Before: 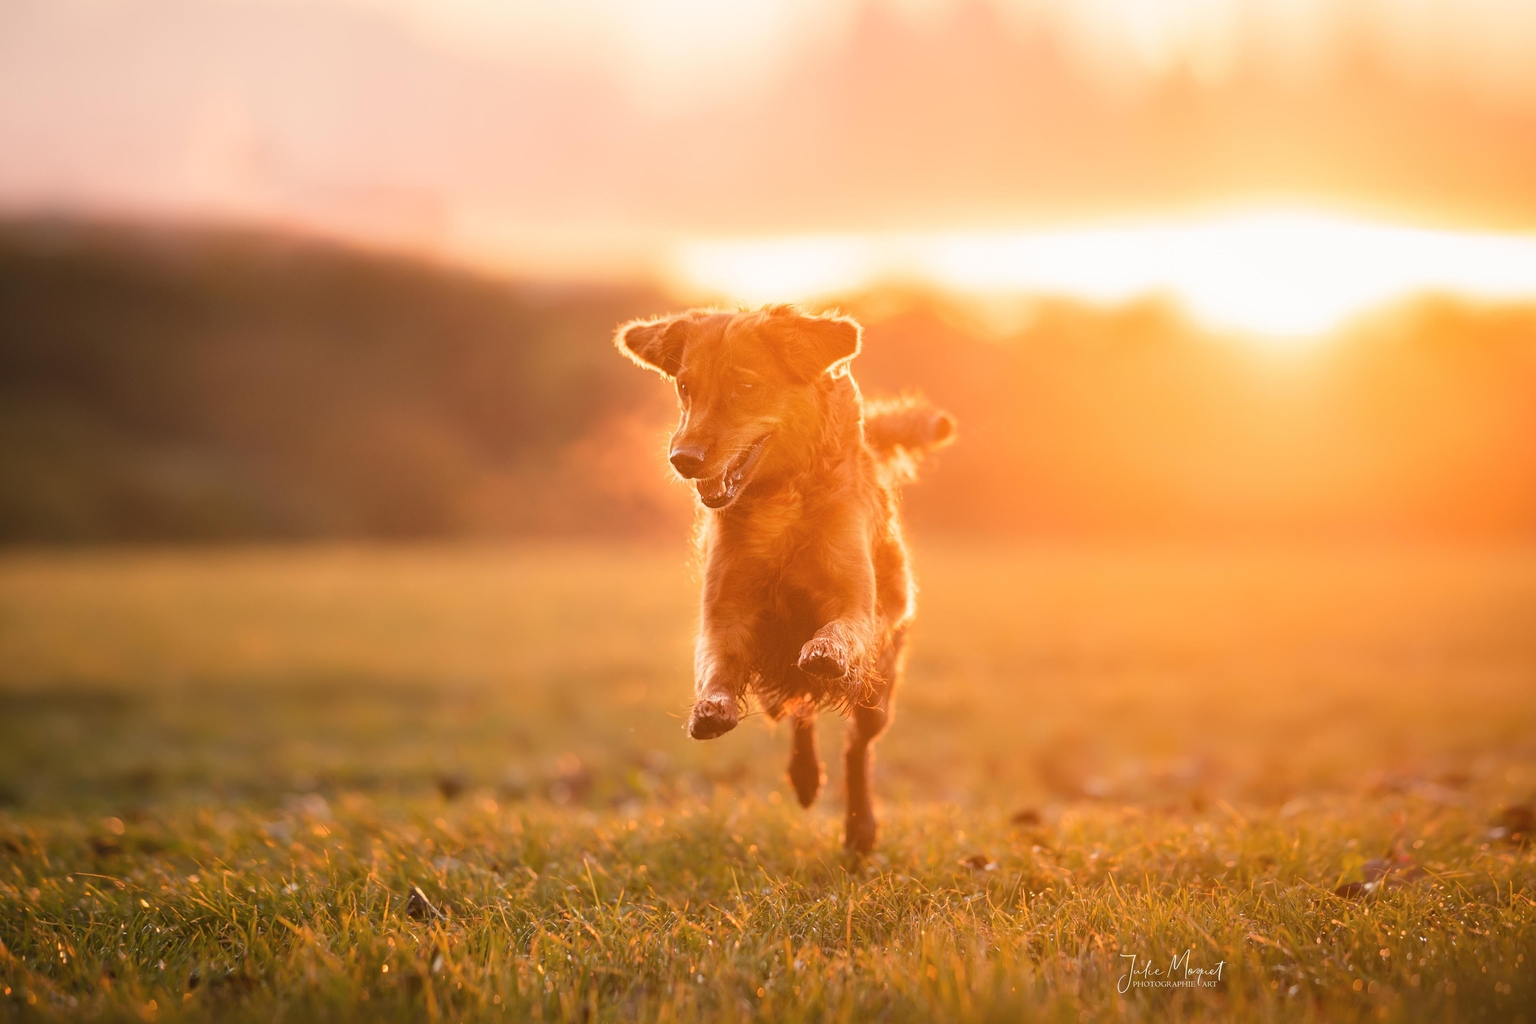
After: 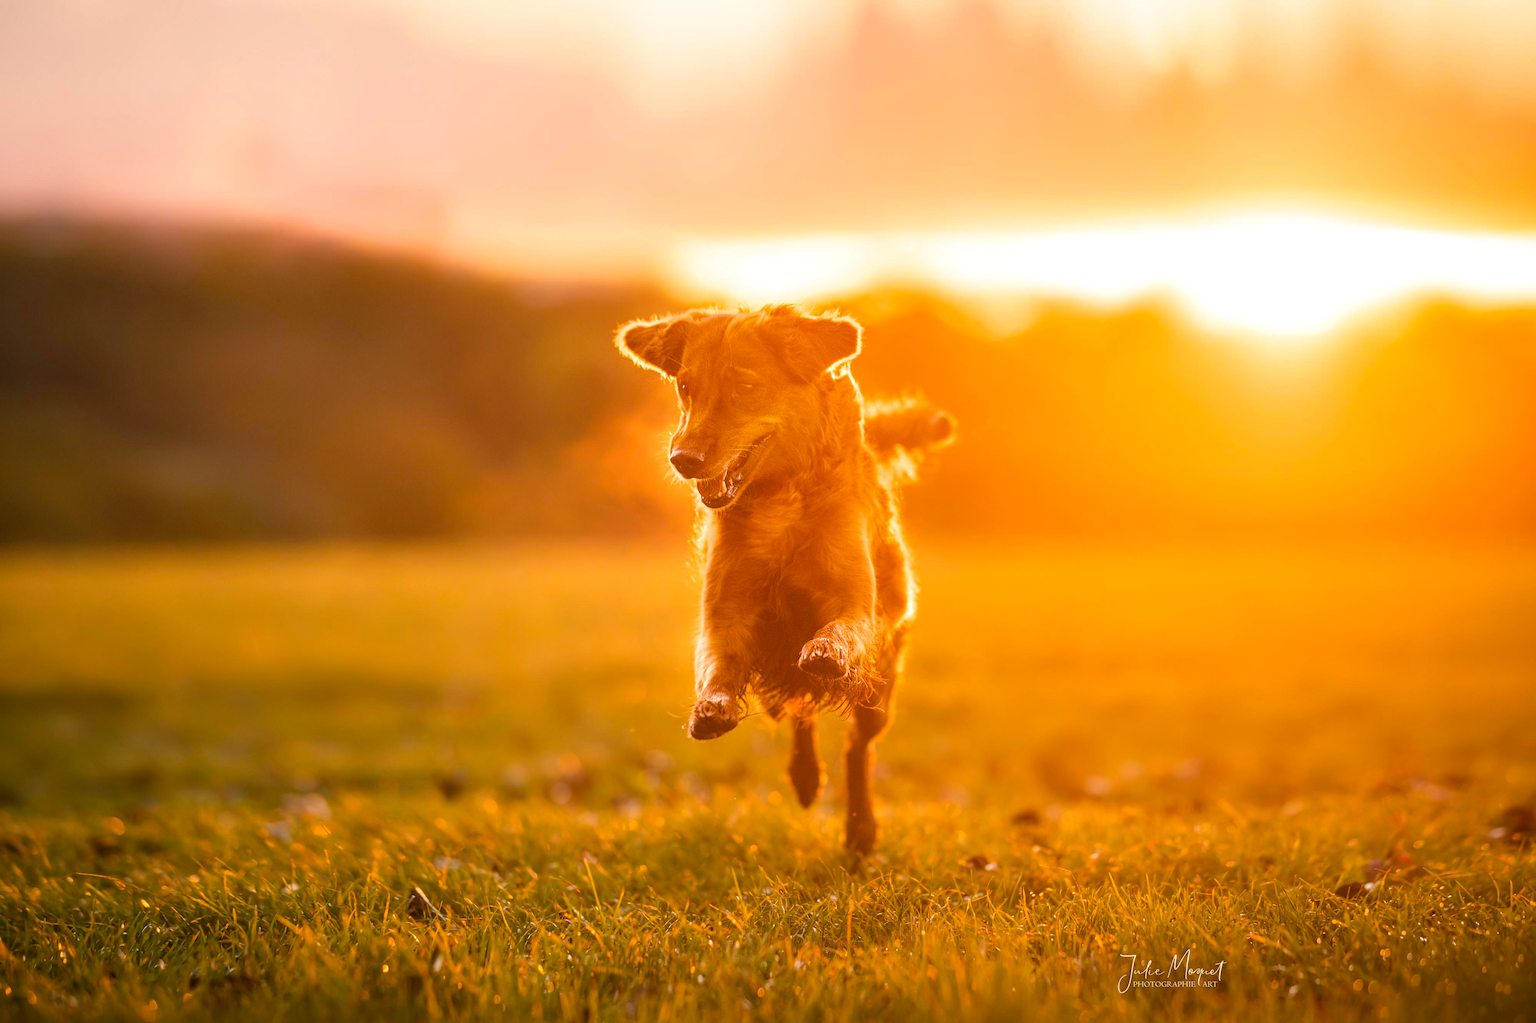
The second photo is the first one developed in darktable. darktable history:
color balance rgb: highlights gain › chroma 0.117%, highlights gain › hue 332.84°, perceptual saturation grading › global saturation 30.532%, global vibrance 6.079%
local contrast: on, module defaults
